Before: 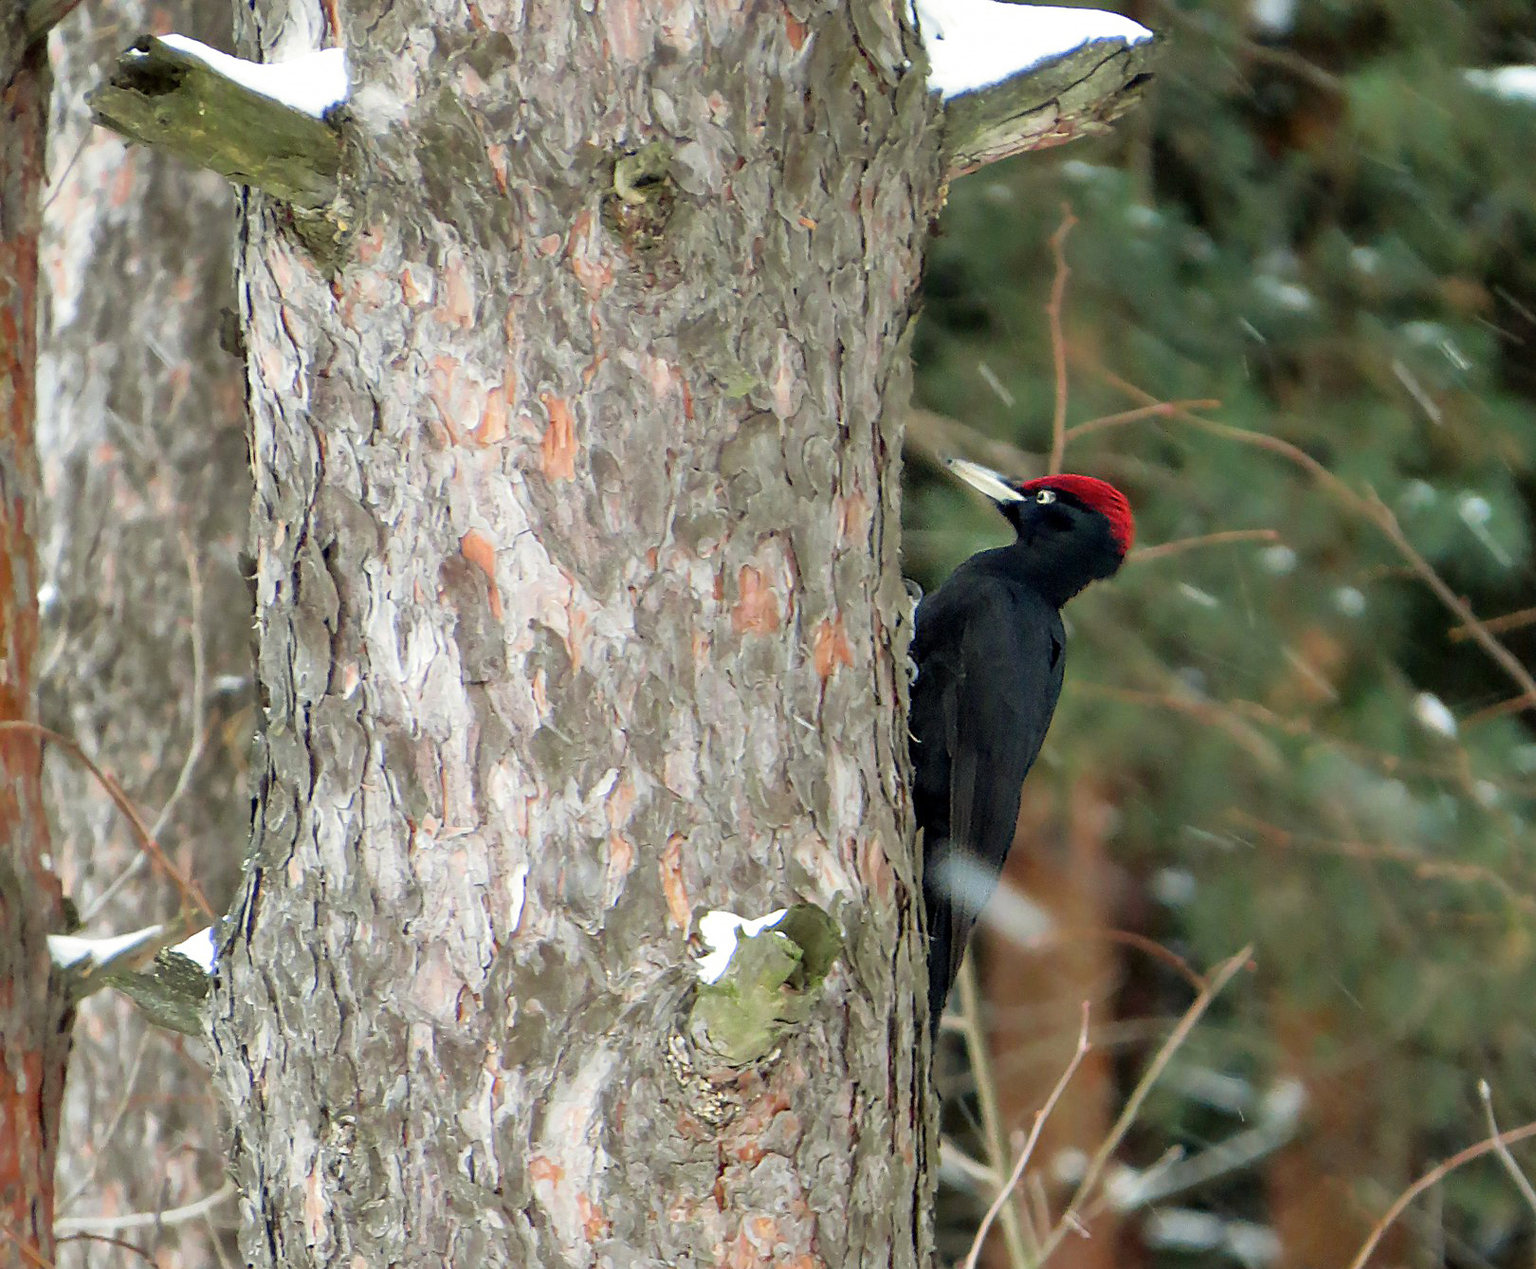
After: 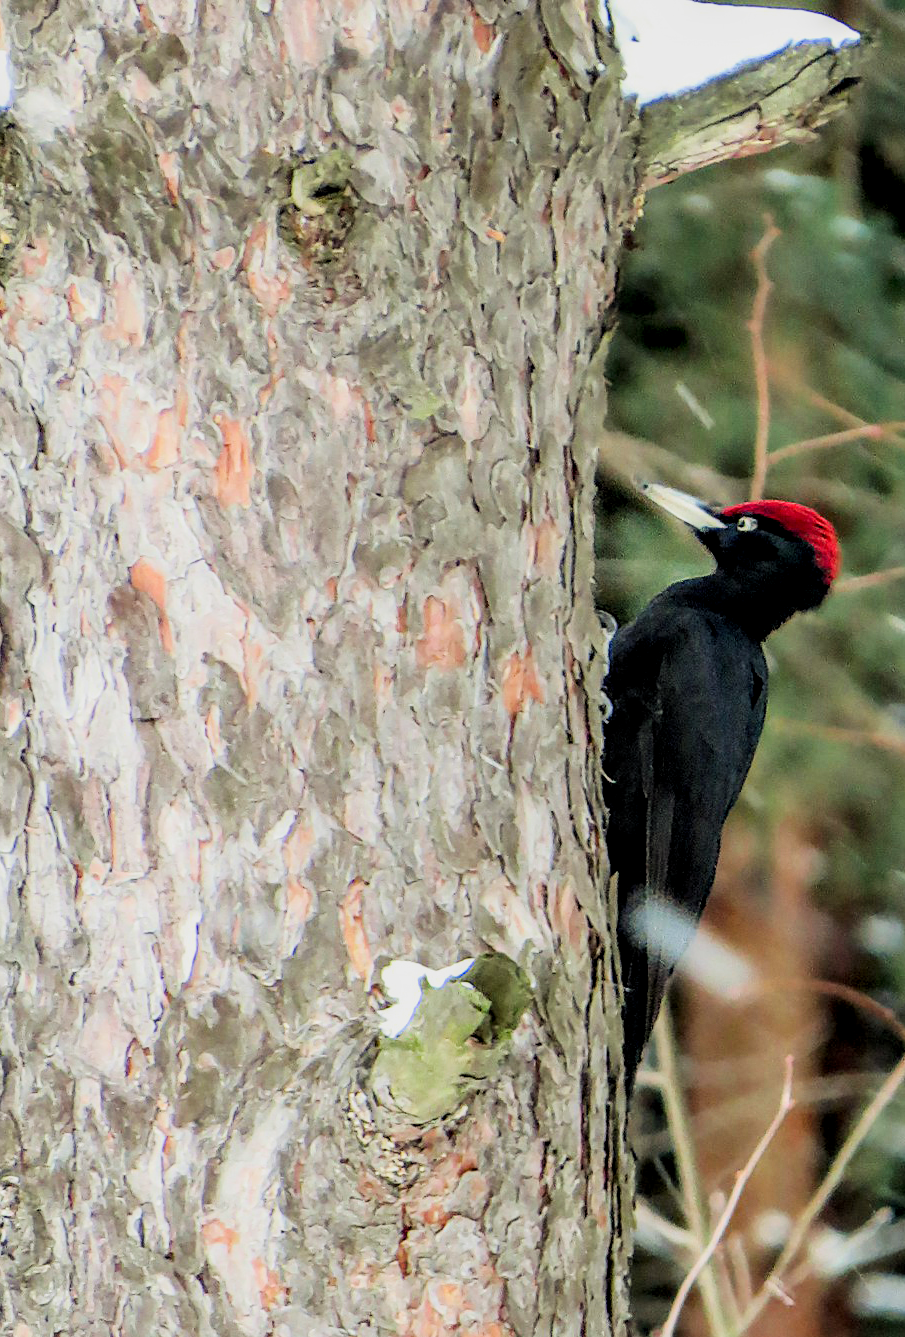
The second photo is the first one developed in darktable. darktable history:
contrast brightness saturation: contrast 0.203, brightness 0.166, saturation 0.216
exposure: compensate highlight preservation false
local contrast: detail 130%
crop: left 21.977%, right 22.155%, bottom 0.013%
filmic rgb: middle gray luminance 29.9%, black relative exposure -8.9 EV, white relative exposure 6.99 EV, target black luminance 0%, hardness 2.95, latitude 2.01%, contrast 0.961, highlights saturation mix 5.54%, shadows ↔ highlights balance 12.45%
